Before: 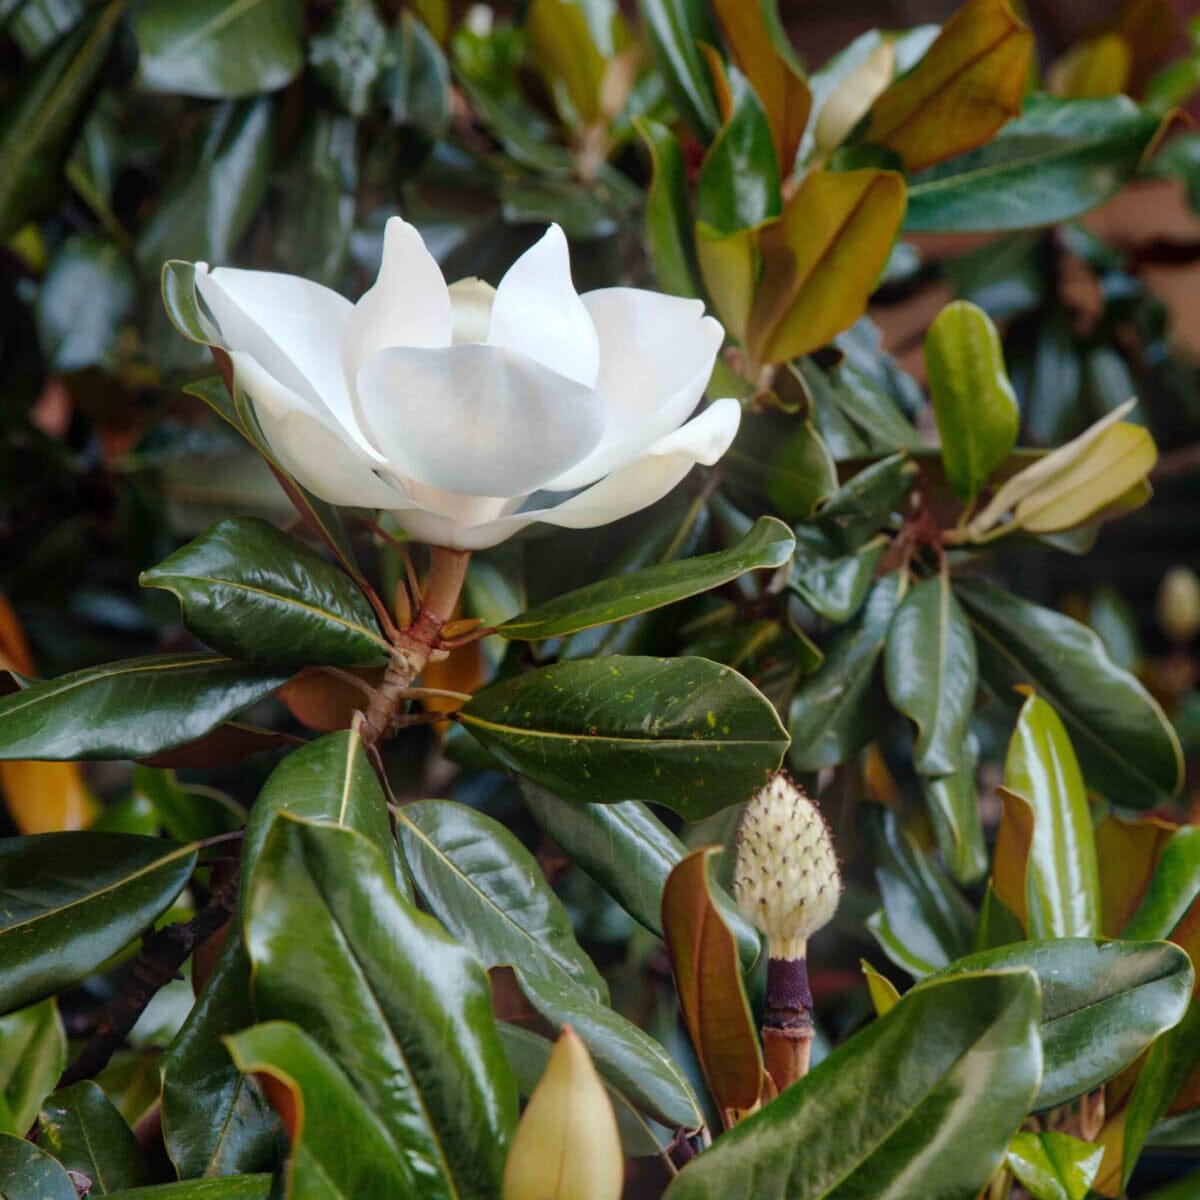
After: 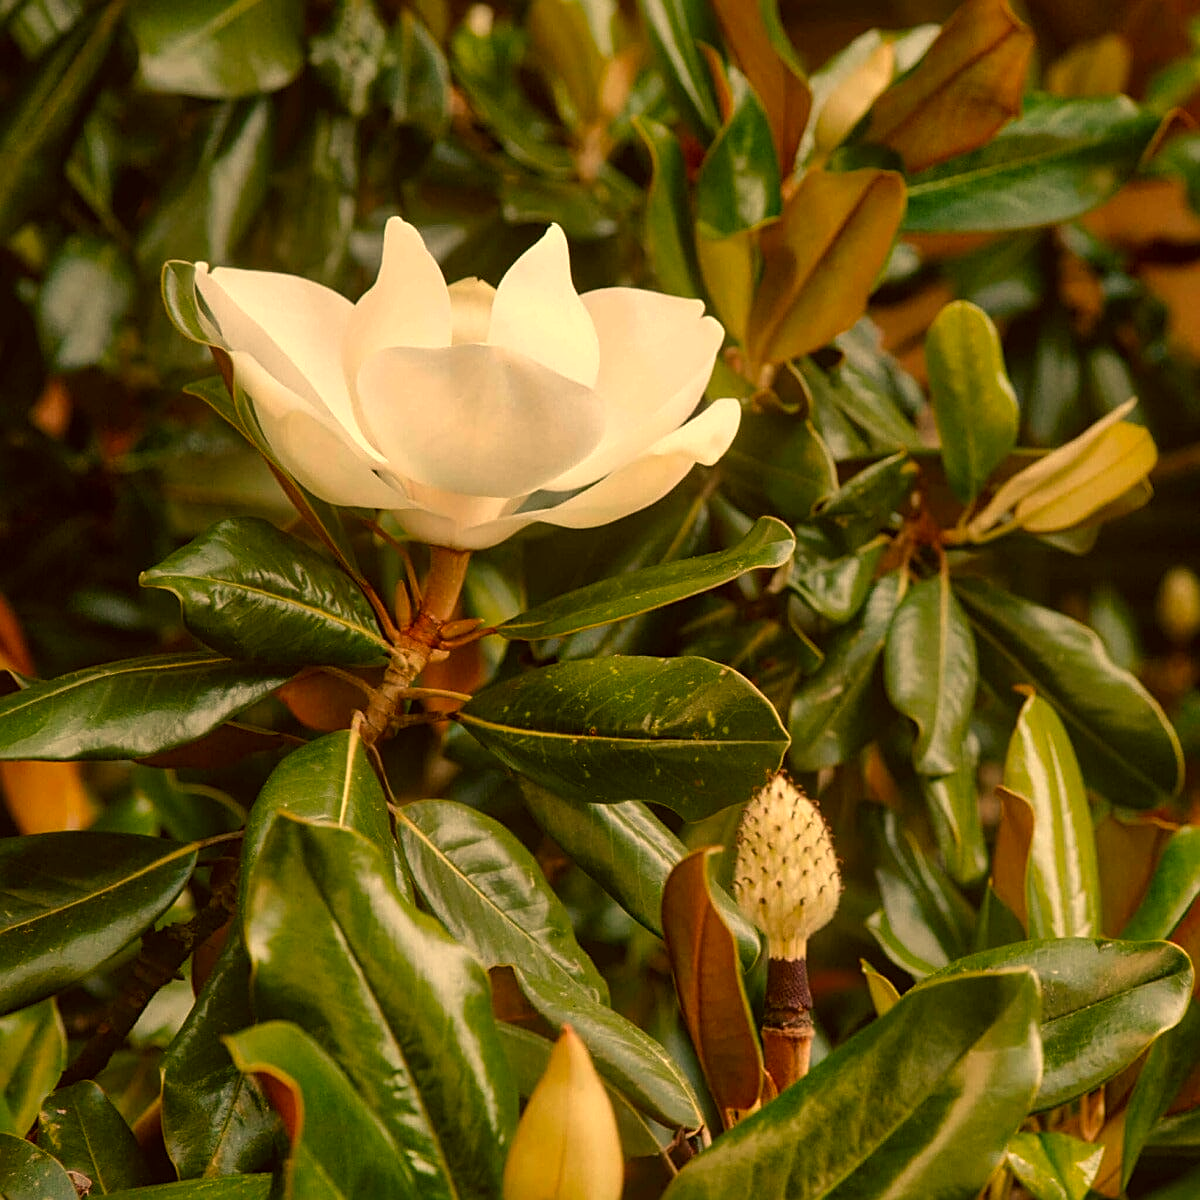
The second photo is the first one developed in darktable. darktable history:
sharpen: on, module defaults
white balance: red 1.138, green 0.996, blue 0.812
tone equalizer: on, module defaults
color correction: highlights a* 8.98, highlights b* 15.09, shadows a* -0.49, shadows b* 26.52
